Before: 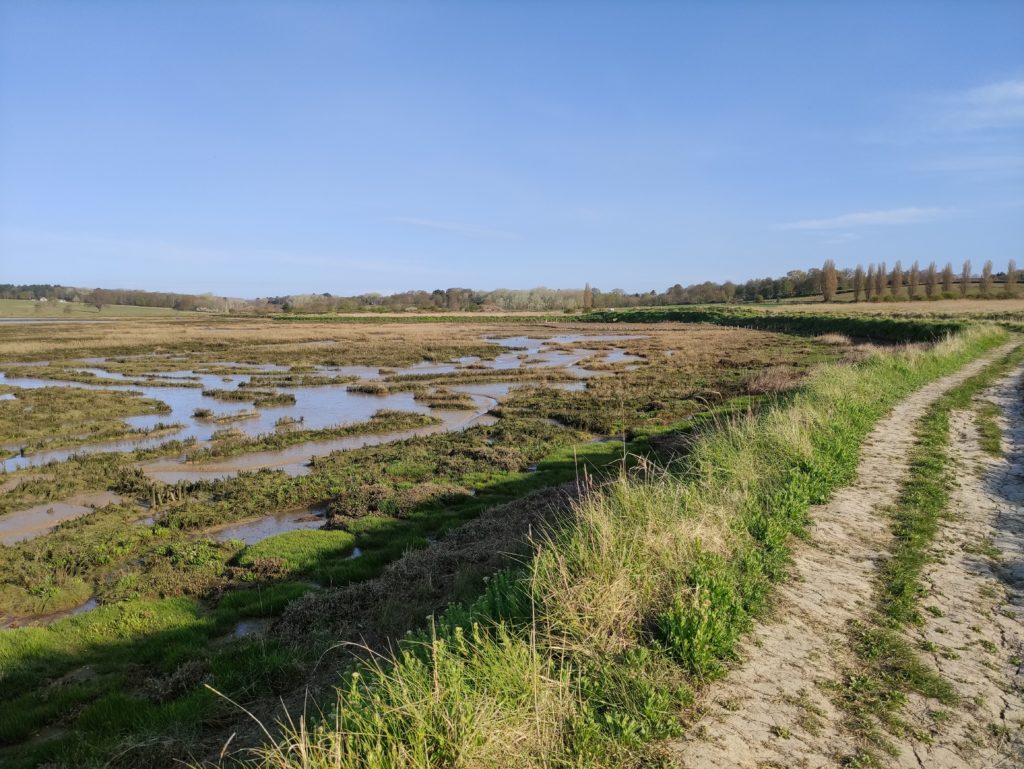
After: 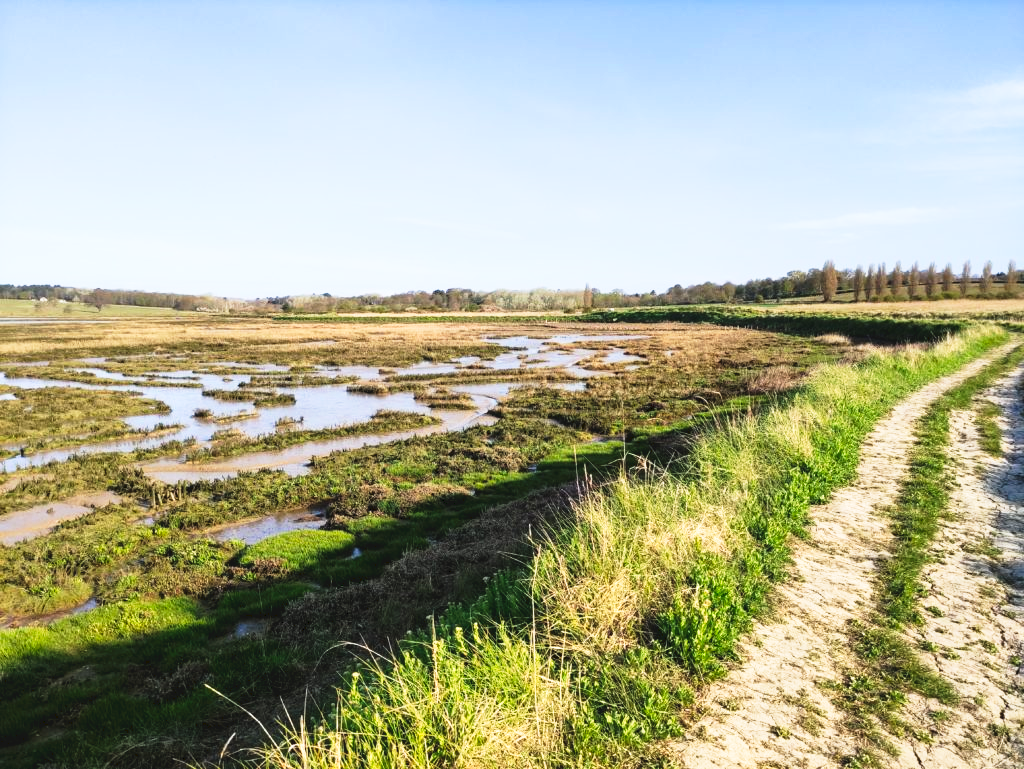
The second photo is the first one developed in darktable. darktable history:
exposure: black level correction 0.001, exposure 0.498 EV, compensate highlight preservation false
tone curve: curves: ch0 [(0, 0) (0.003, 0.063) (0.011, 0.063) (0.025, 0.063) (0.044, 0.066) (0.069, 0.071) (0.1, 0.09) (0.136, 0.116) (0.177, 0.144) (0.224, 0.192) (0.277, 0.246) (0.335, 0.311) (0.399, 0.399) (0.468, 0.49) (0.543, 0.589) (0.623, 0.709) (0.709, 0.827) (0.801, 0.918) (0.898, 0.969) (1, 1)], preserve colors none
